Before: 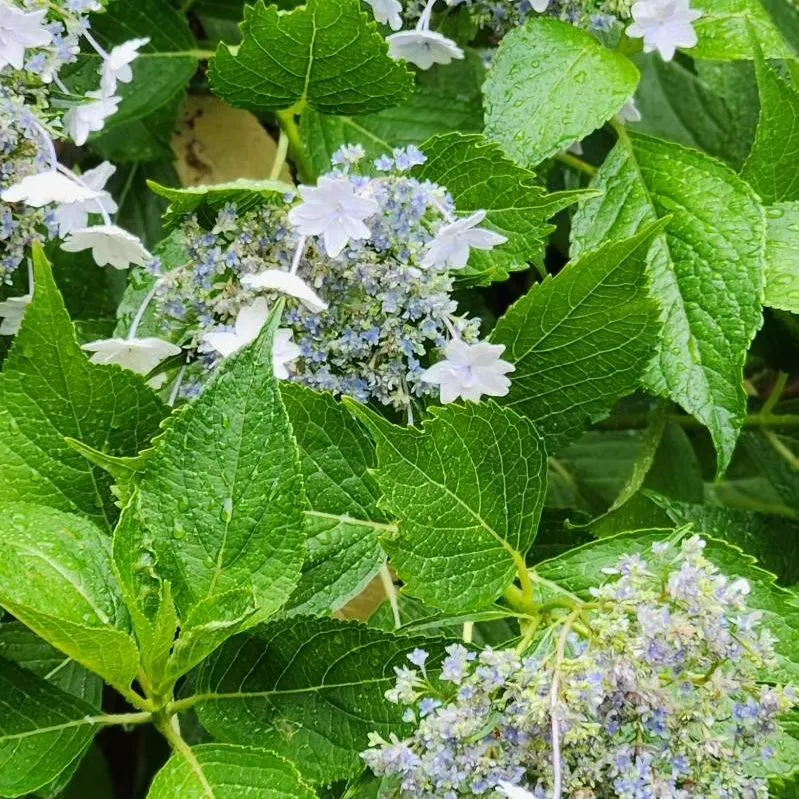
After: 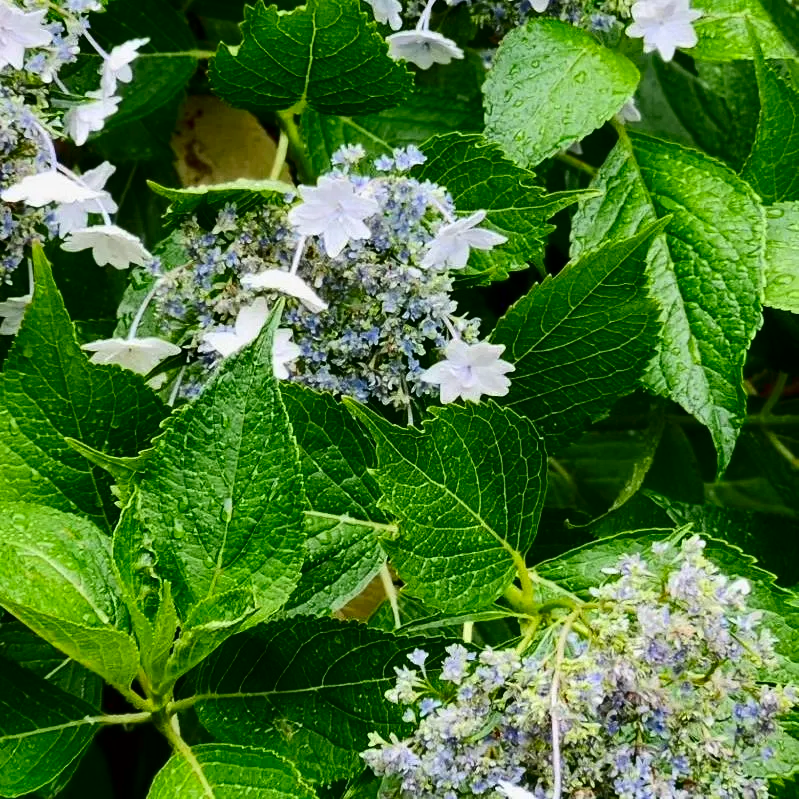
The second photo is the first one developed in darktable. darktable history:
contrast brightness saturation: contrast 0.19, brightness -0.24, saturation 0.11
white balance: emerald 1
